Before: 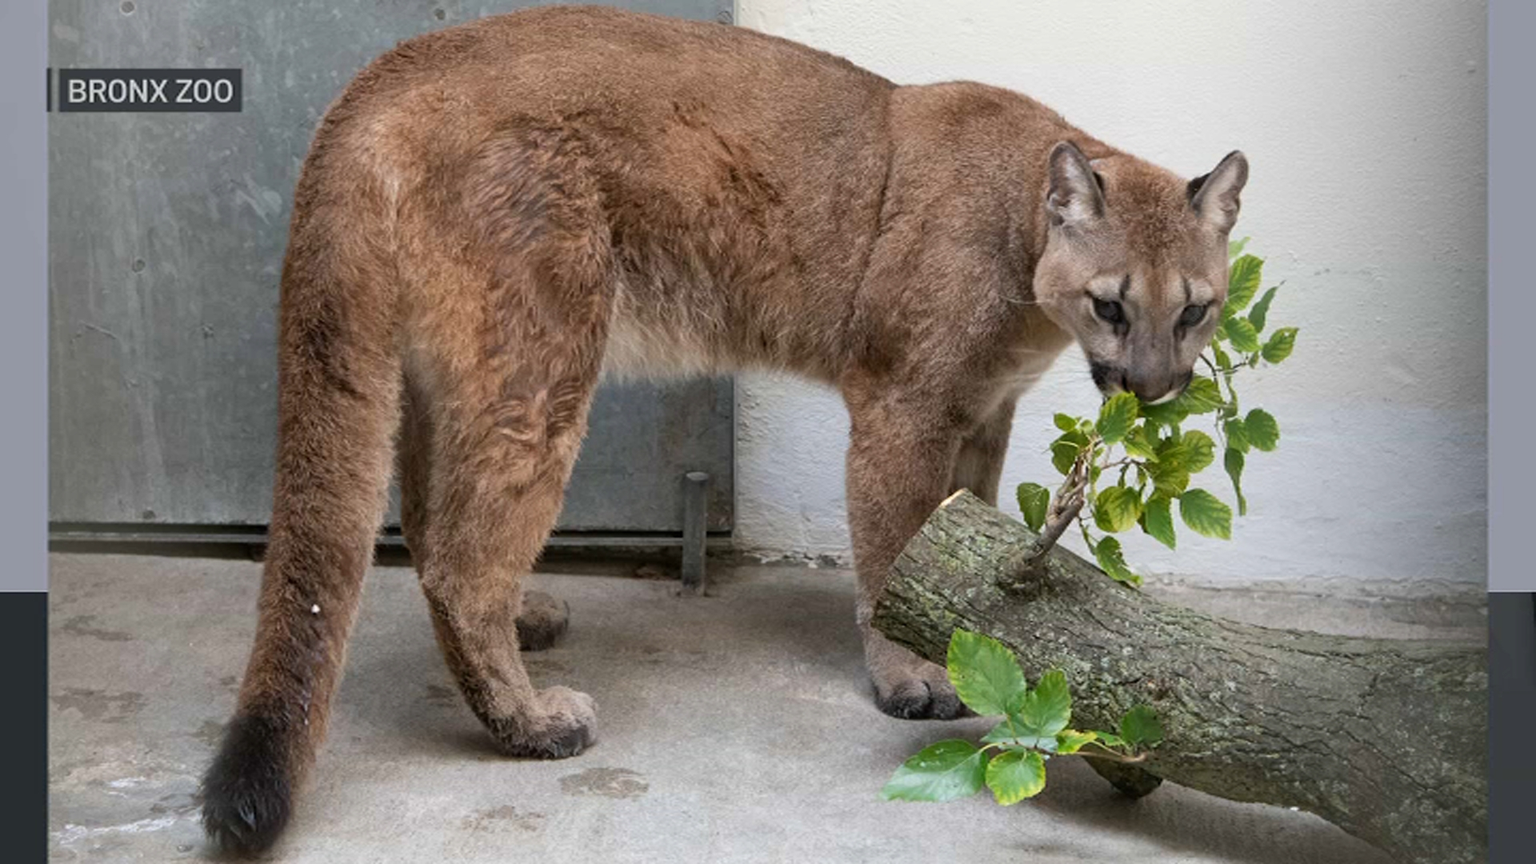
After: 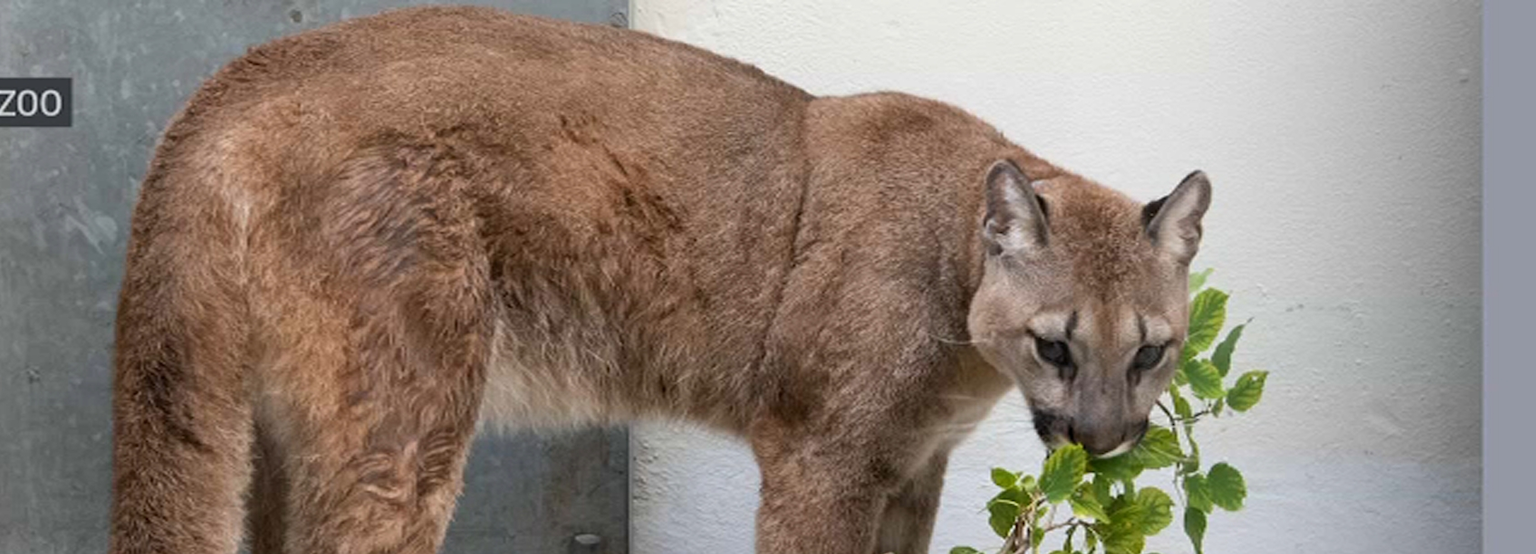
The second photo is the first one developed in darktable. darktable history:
crop and rotate: left 11.66%, bottom 43.249%
